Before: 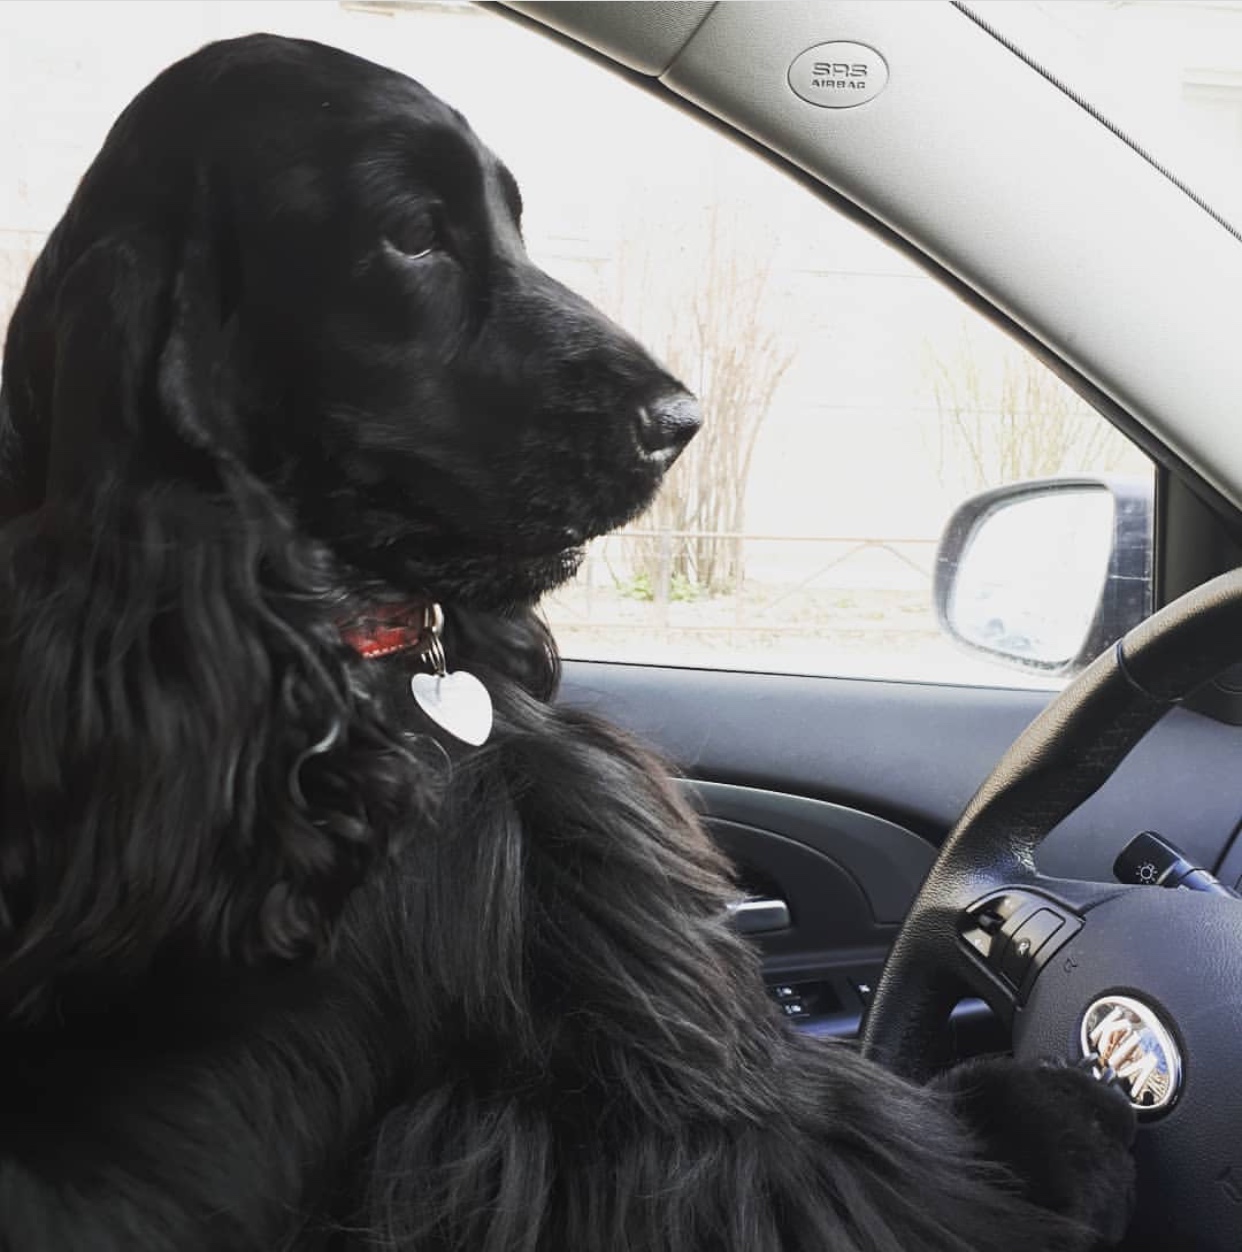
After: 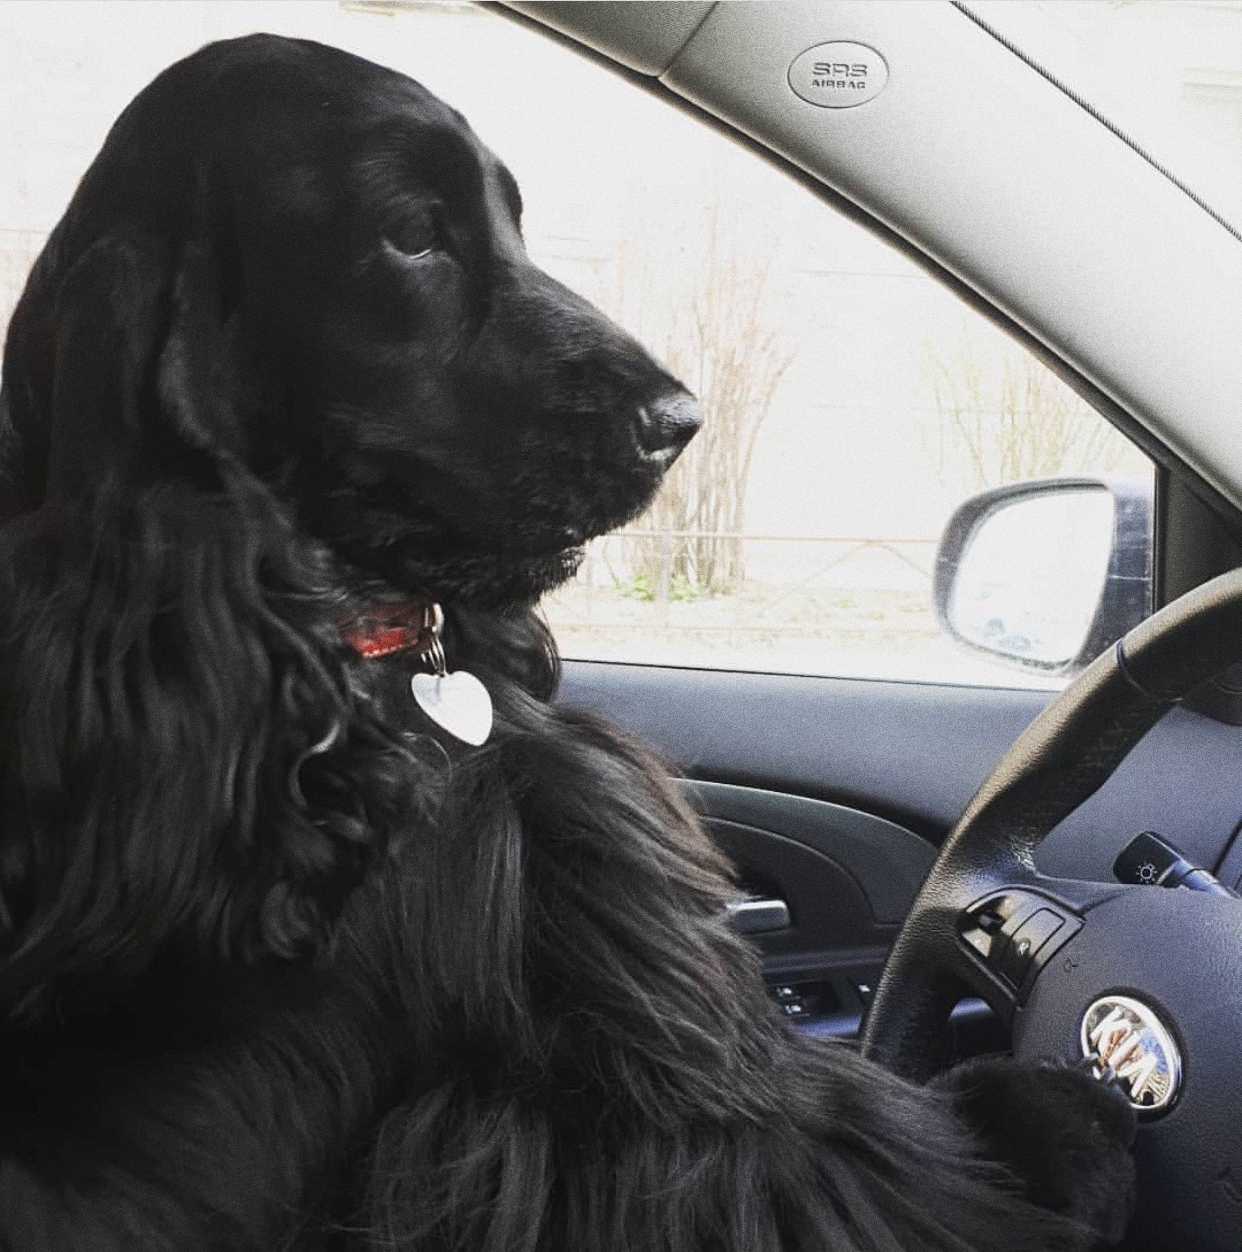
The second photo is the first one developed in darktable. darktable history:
color balance rgb: on, module defaults
grain: coarseness 0.09 ISO, strength 40%
